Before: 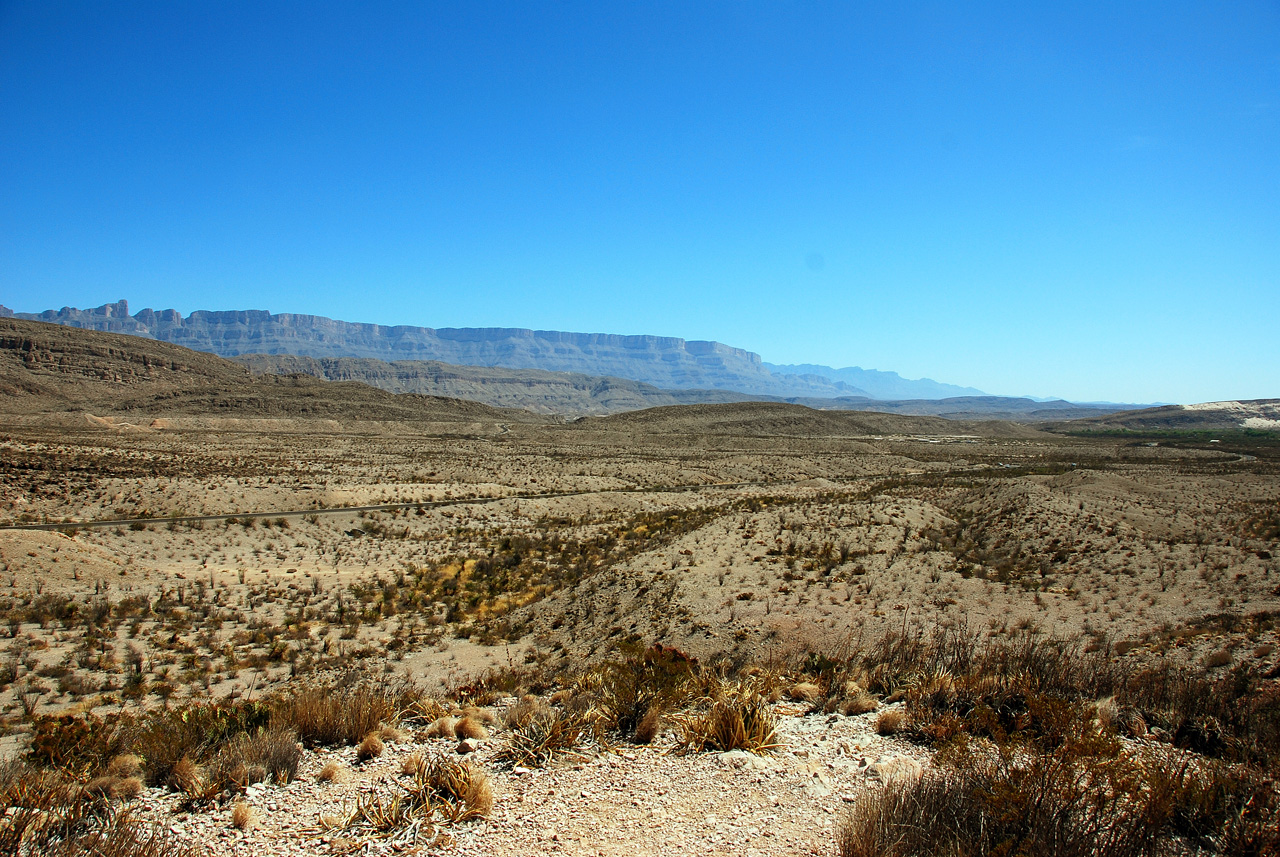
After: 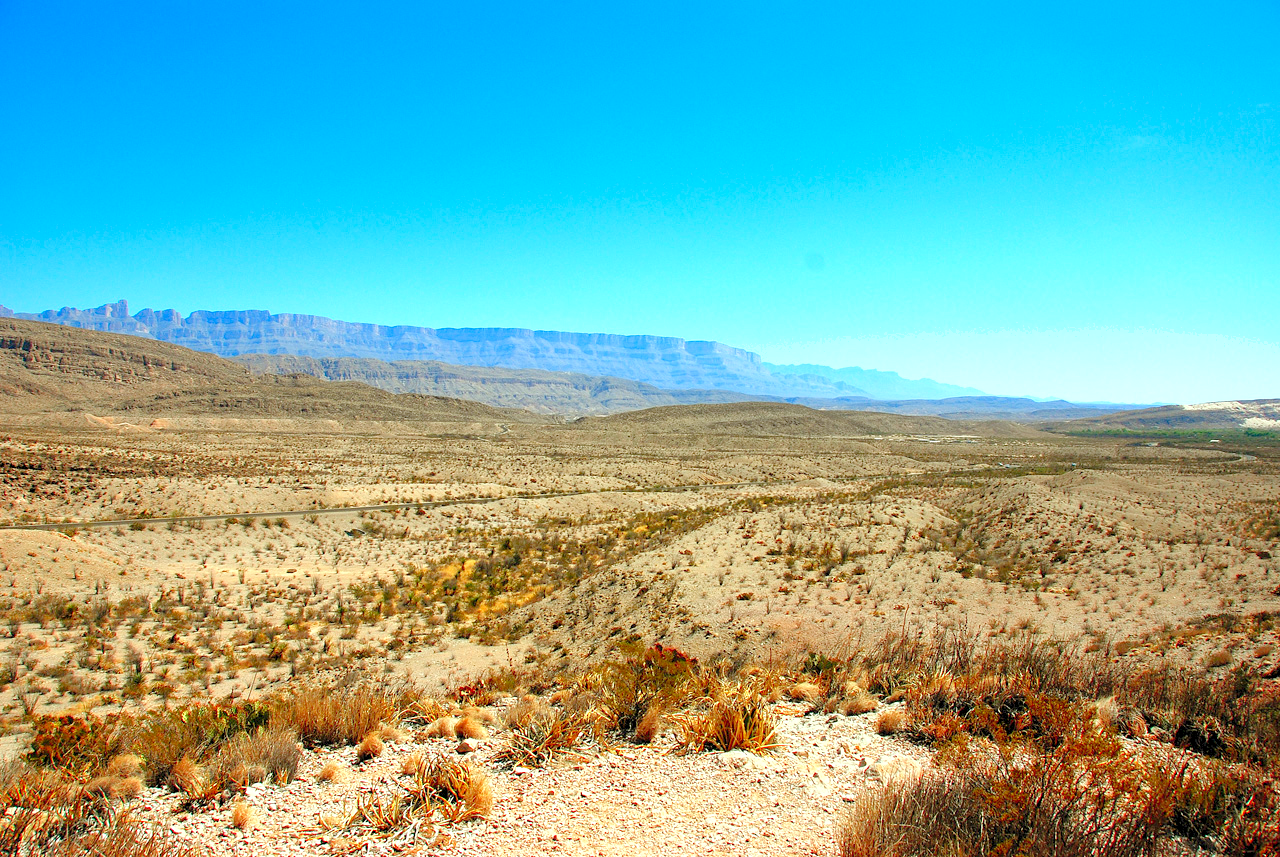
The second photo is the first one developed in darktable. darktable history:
shadows and highlights: shadows -20.43, white point adjustment -2.09, highlights -35.21
levels: levels [0.008, 0.318, 0.836]
